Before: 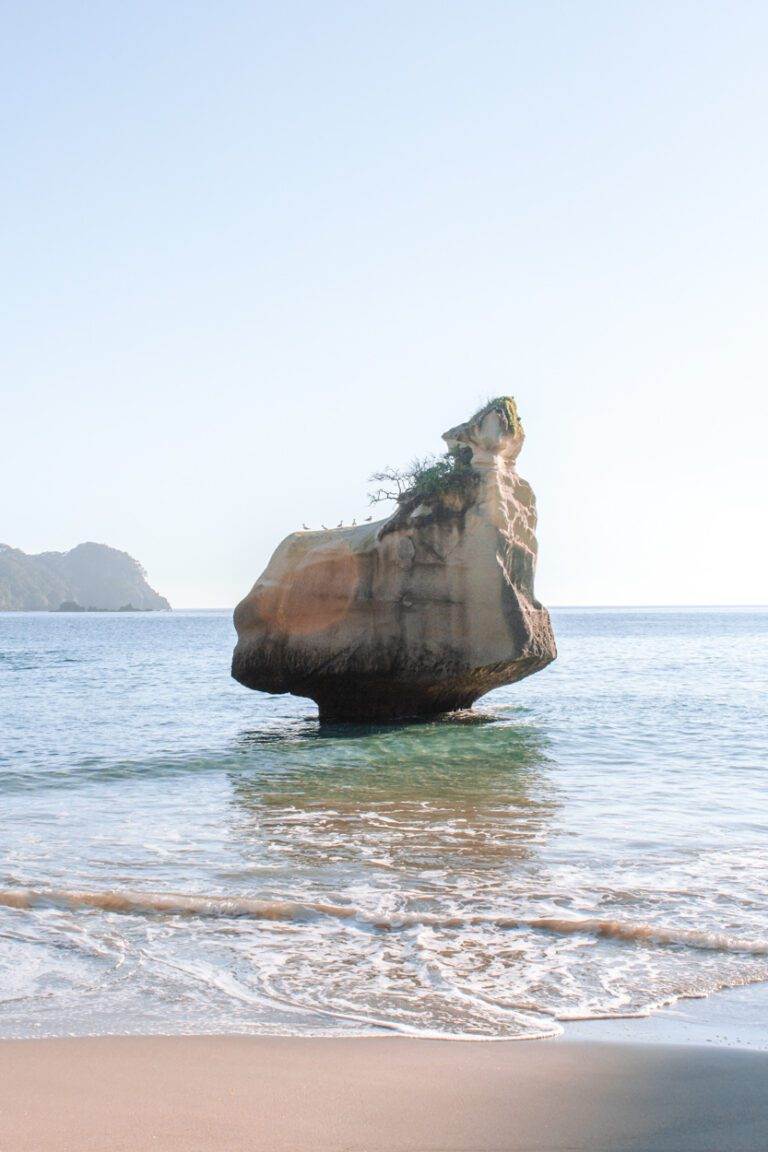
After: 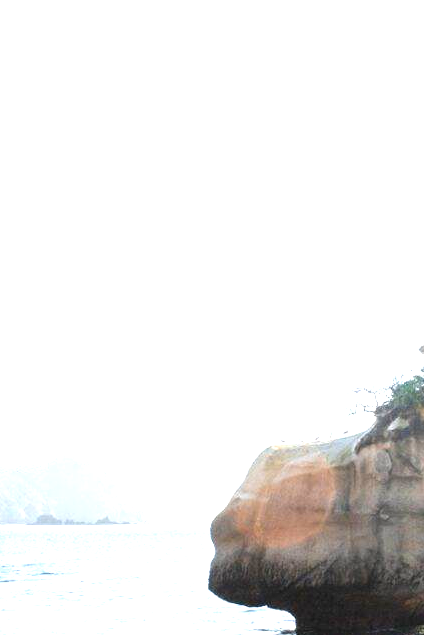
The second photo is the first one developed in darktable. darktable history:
exposure: black level correction 0, exposure 1.2 EV, compensate highlight preservation false
crop and rotate: left 3.067%, top 7.583%, right 41.608%, bottom 37.212%
local contrast: mode bilateral grid, contrast 16, coarseness 35, detail 104%, midtone range 0.2
